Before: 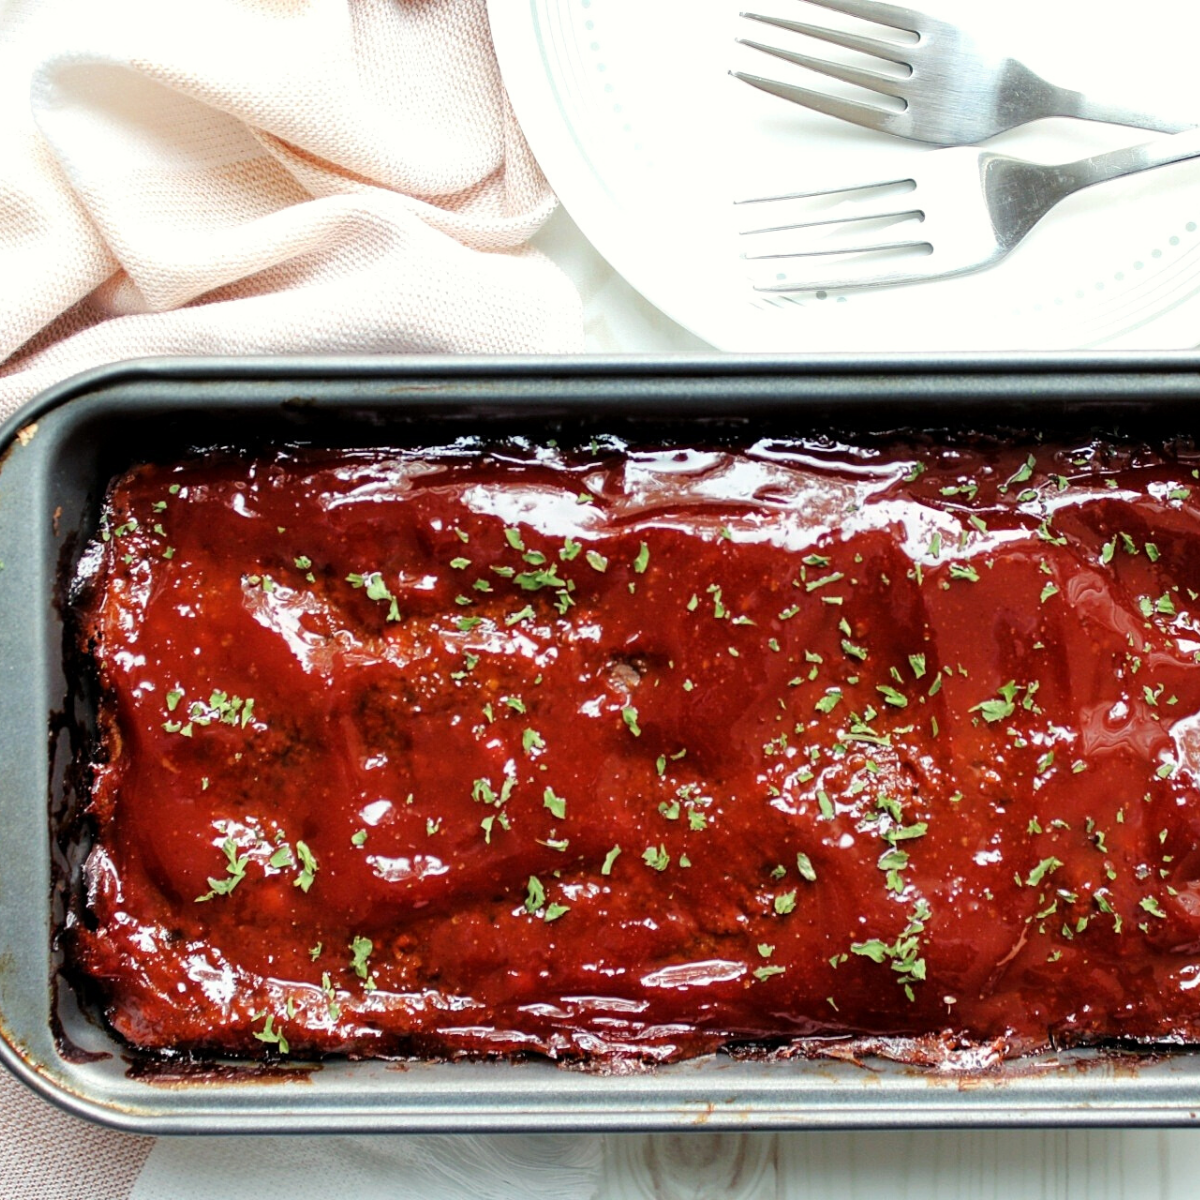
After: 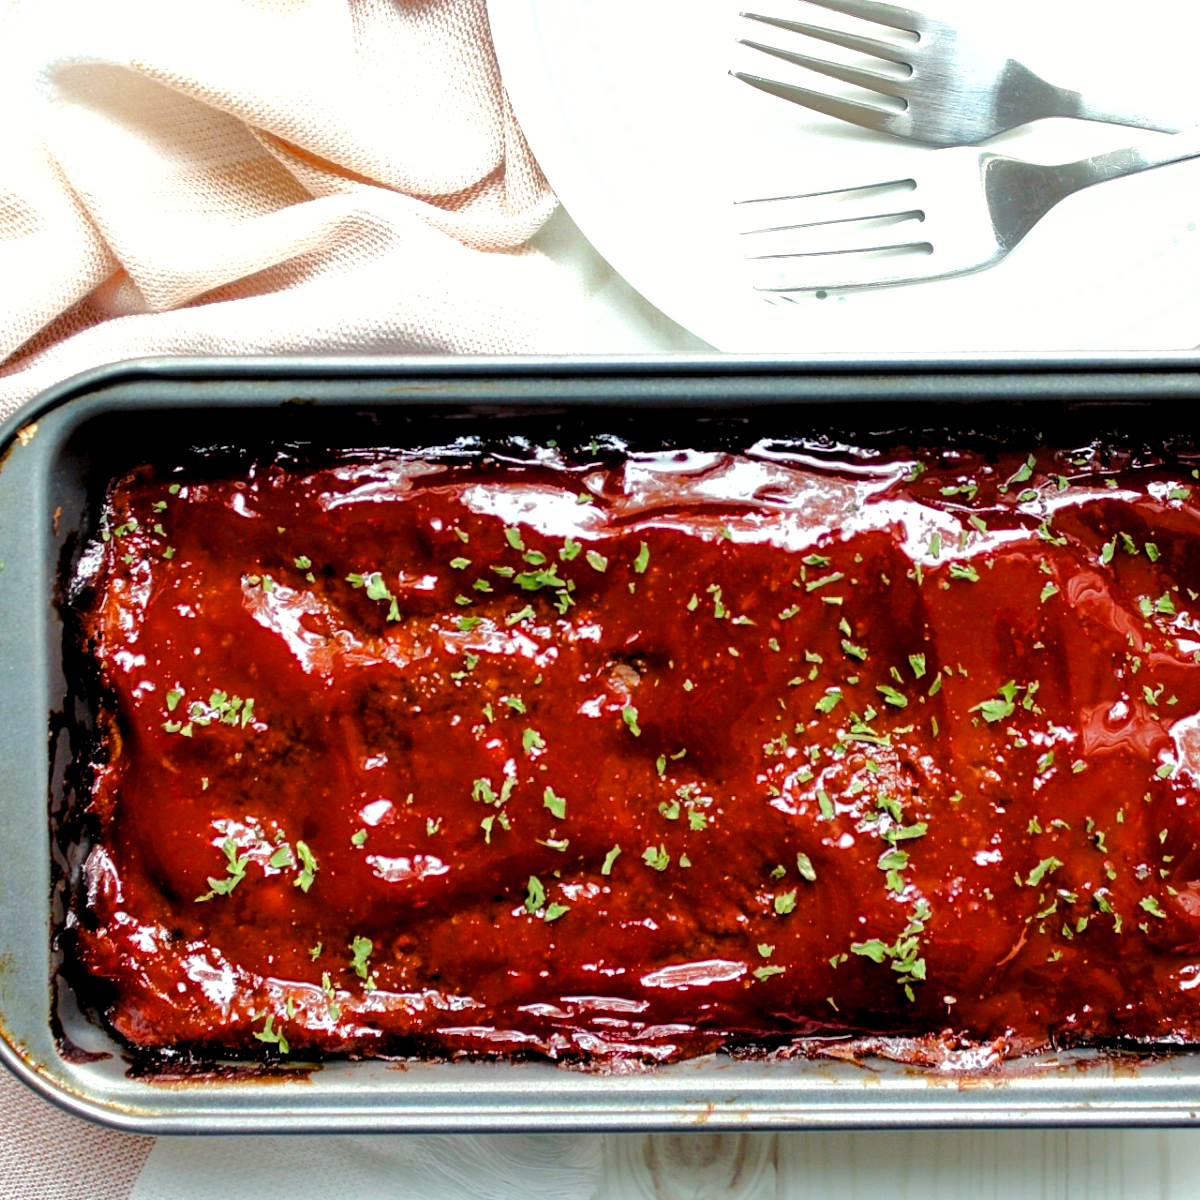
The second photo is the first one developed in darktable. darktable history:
shadows and highlights: shadows 30
color balance rgb: global offset › luminance -0.51%, perceptual saturation grading › global saturation 27.53%, perceptual saturation grading › highlights -25%, perceptual saturation grading › shadows 25%, perceptual brilliance grading › highlights 6.62%, perceptual brilliance grading › mid-tones 17.07%, perceptual brilliance grading › shadows -5.23%
